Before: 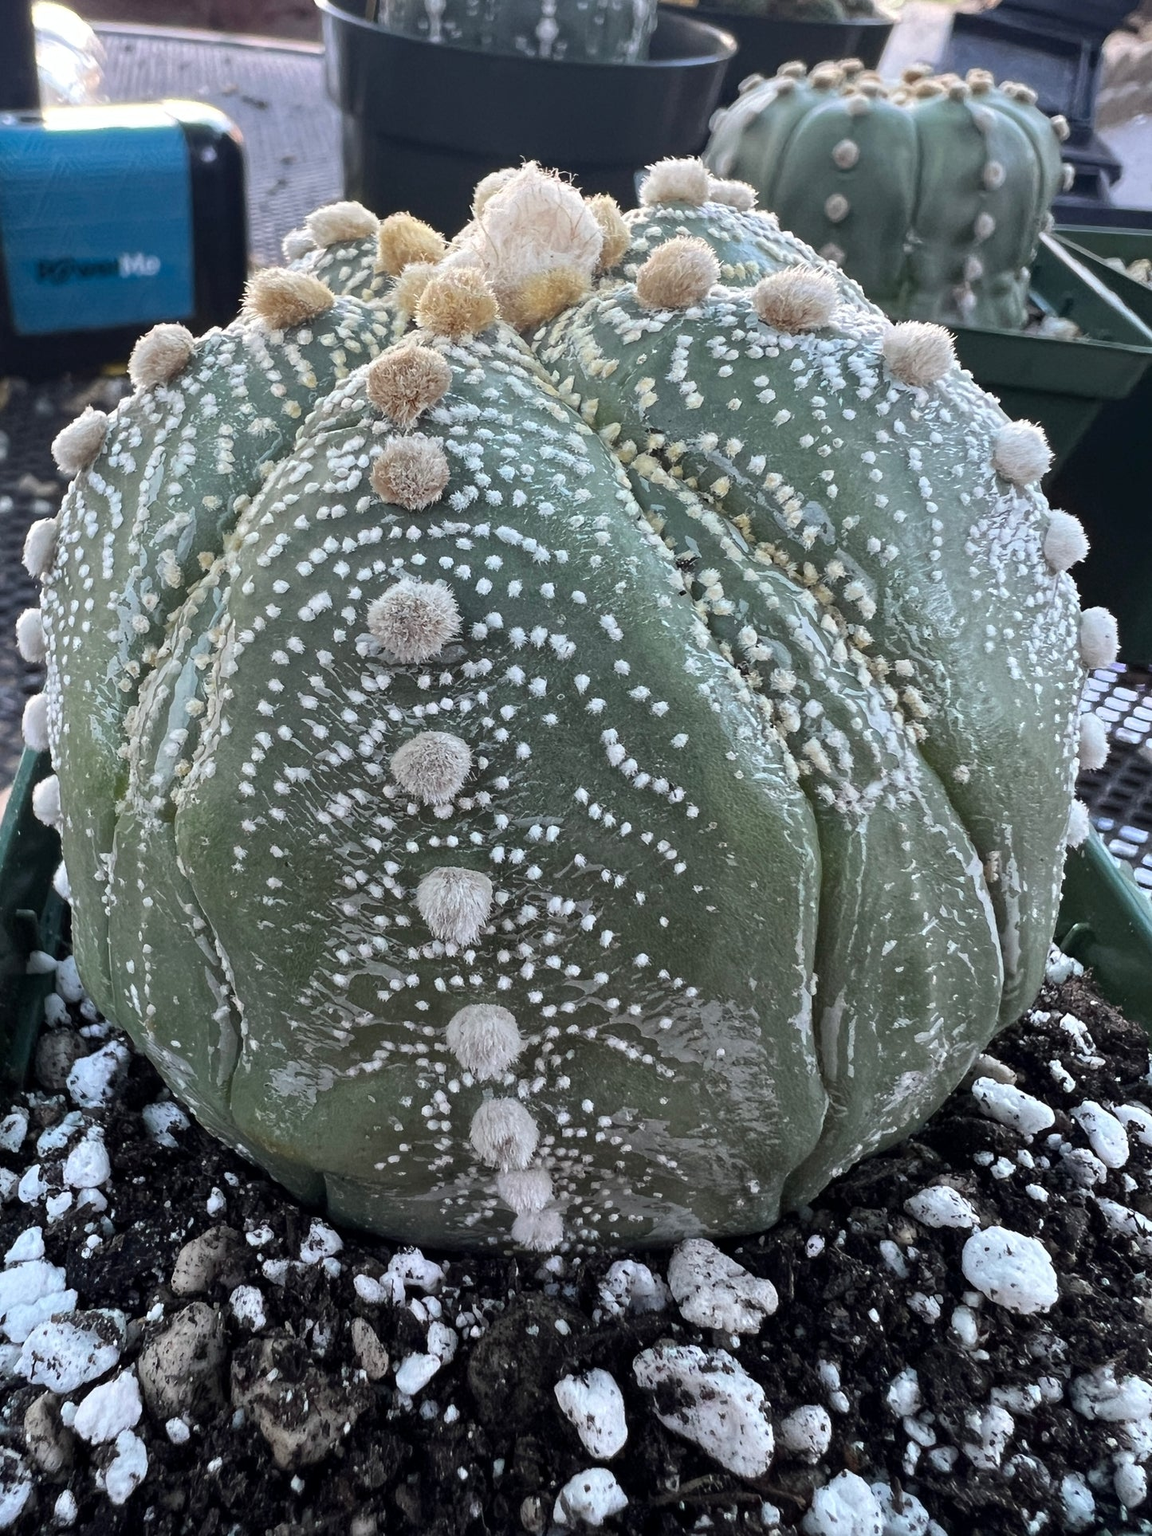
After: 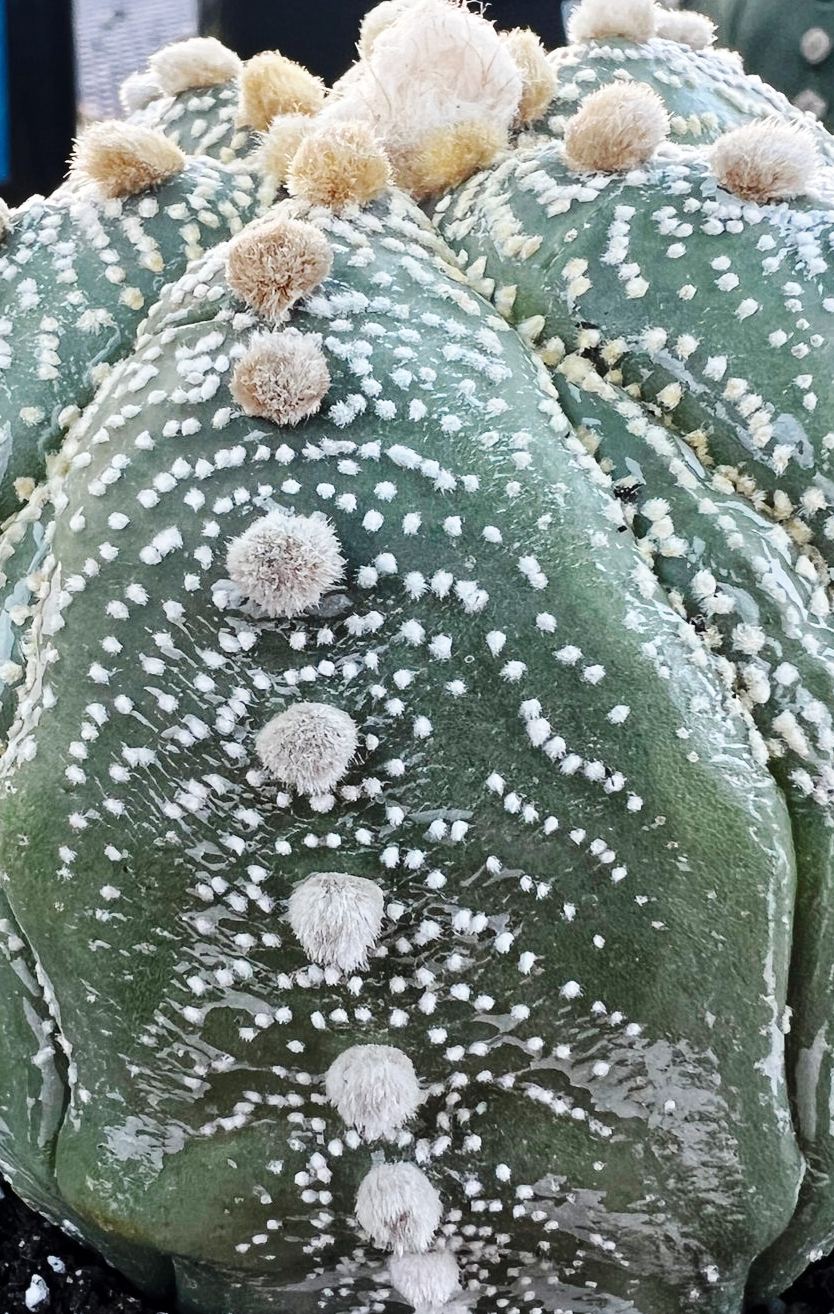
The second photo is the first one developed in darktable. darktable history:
crop: left 16.202%, top 11.208%, right 26.045%, bottom 20.557%
base curve: curves: ch0 [(0, 0) (0.036, 0.025) (0.121, 0.166) (0.206, 0.329) (0.605, 0.79) (1, 1)], preserve colors none
